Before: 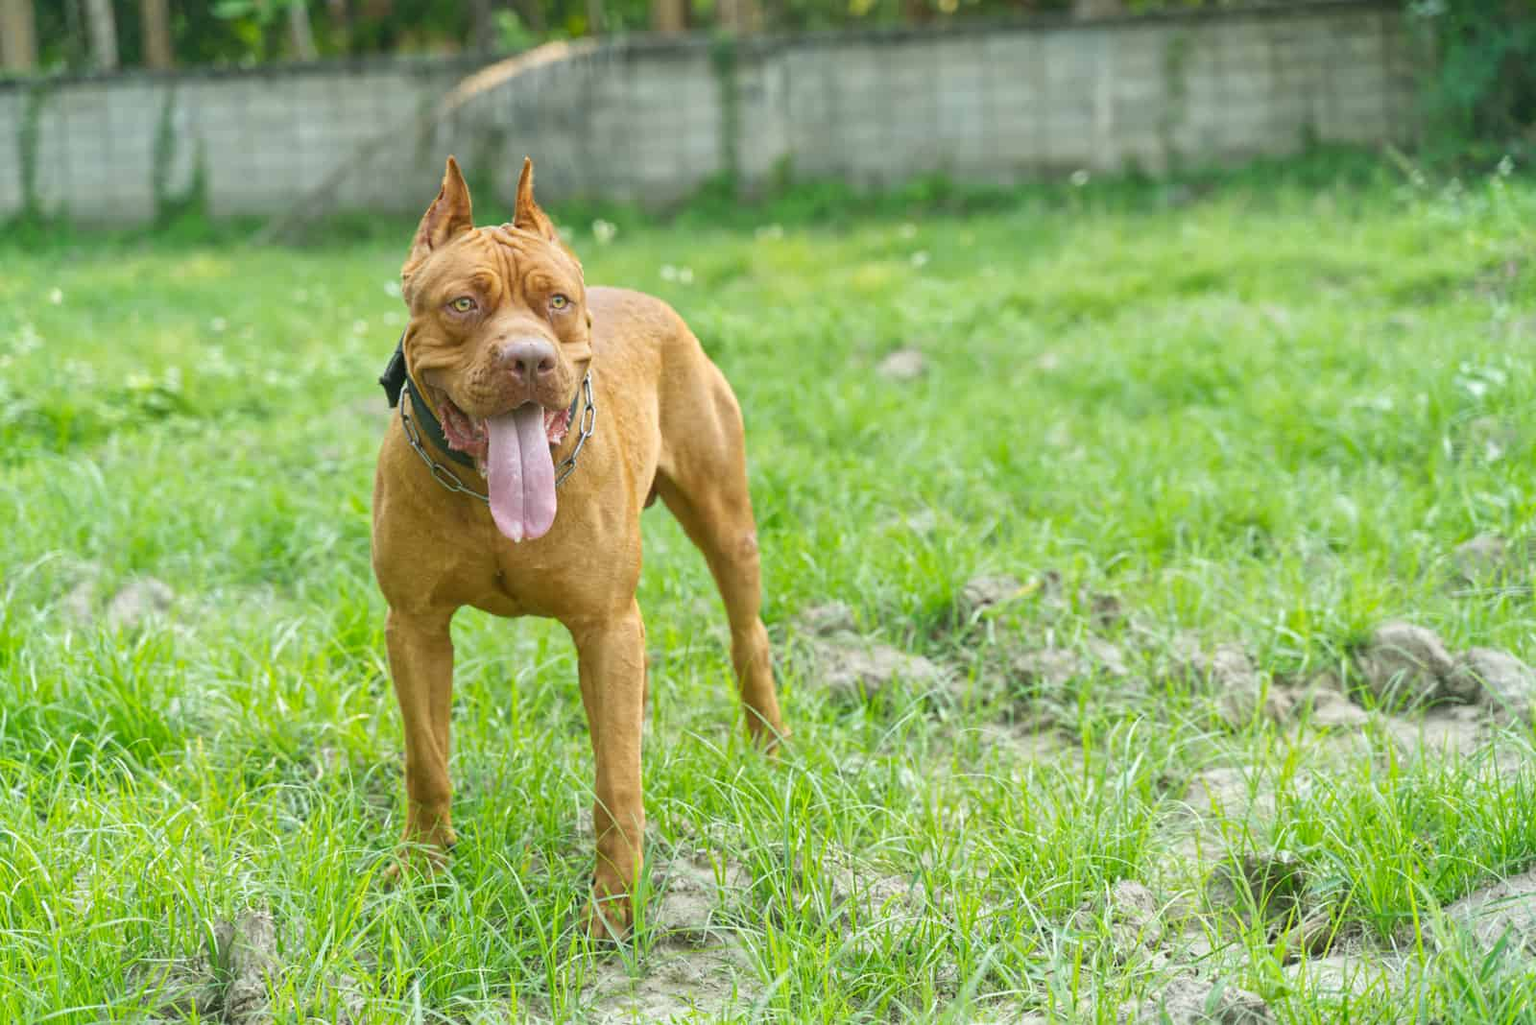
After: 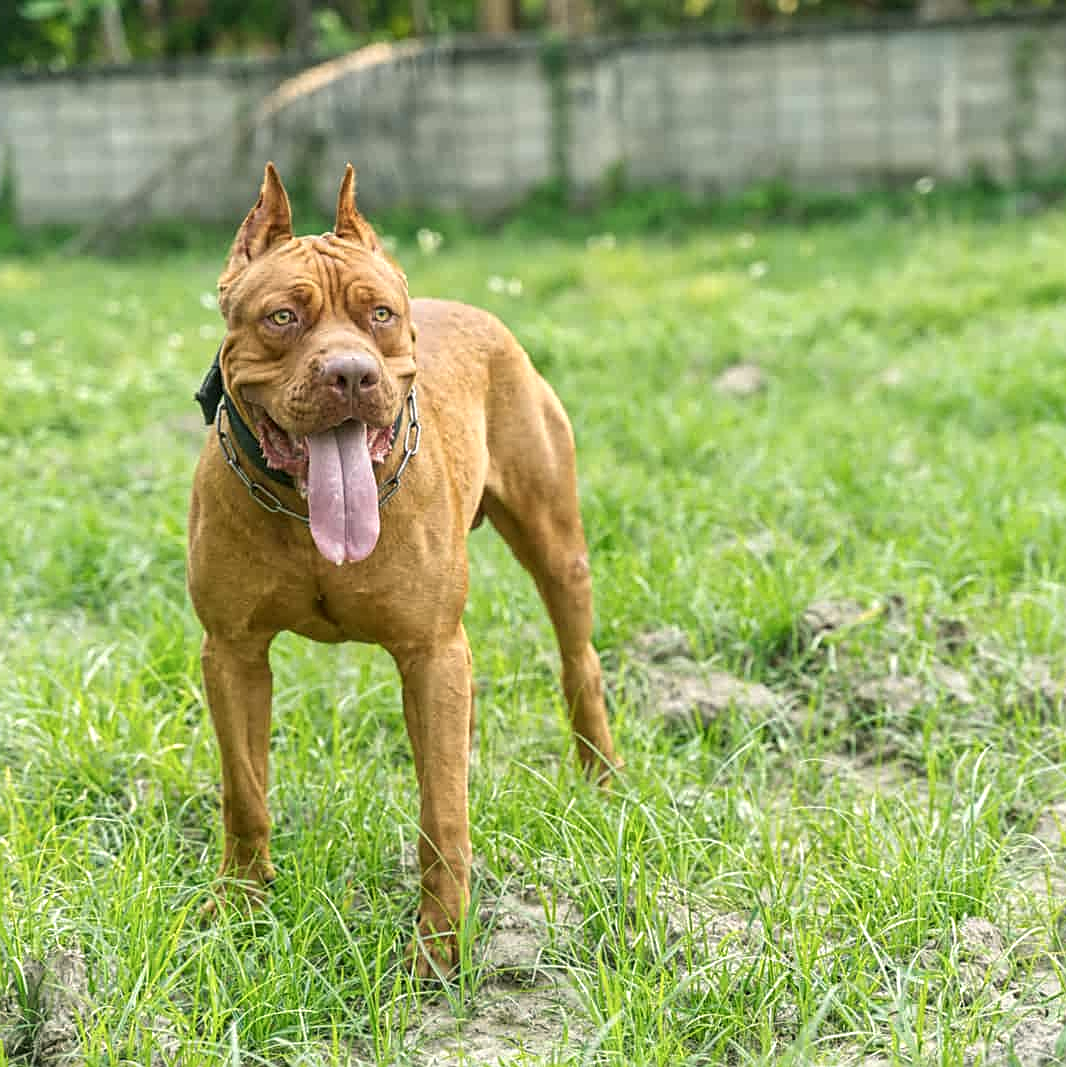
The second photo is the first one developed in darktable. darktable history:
local contrast: detail 138%
color balance rgb: highlights gain › chroma 1.624%, highlights gain › hue 55.9°, perceptual saturation grading › global saturation -12.267%, global vibrance 20.789%
crop and rotate: left 12.537%, right 20.786%
sharpen: on, module defaults
